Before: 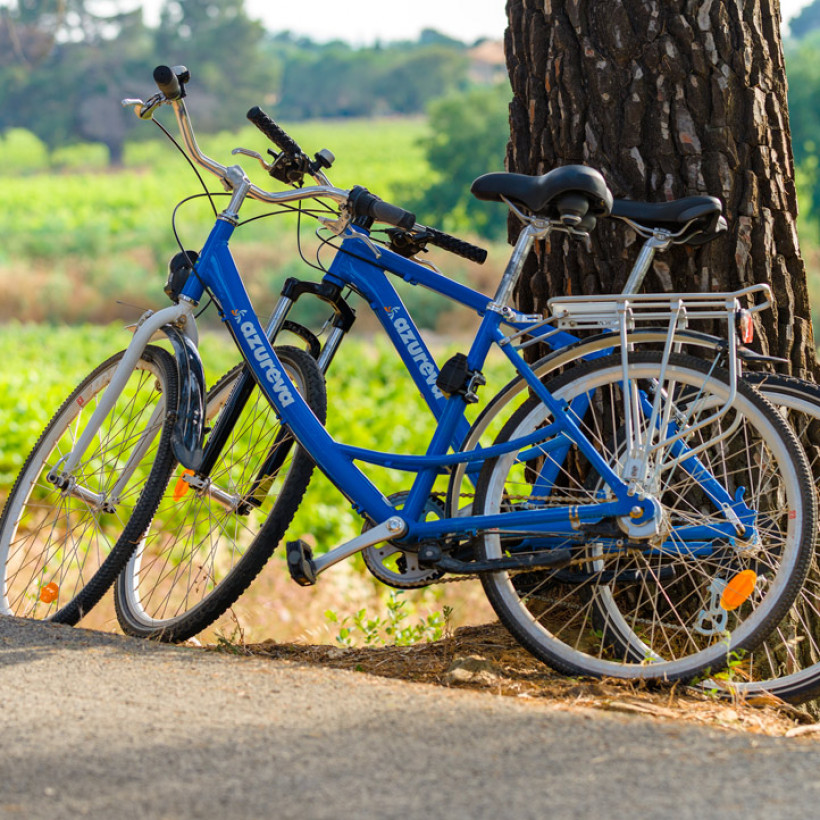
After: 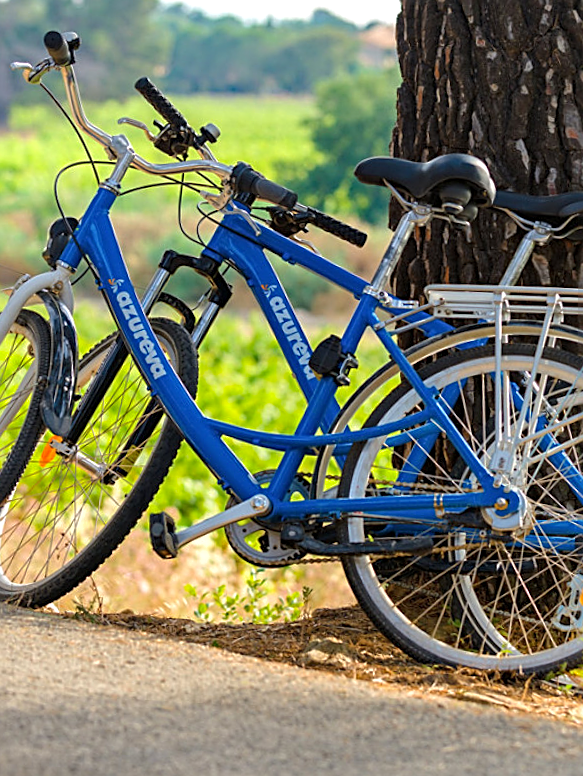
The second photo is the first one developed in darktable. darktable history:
shadows and highlights: shadows 10.73, white point adjustment 1.09, highlights -38.63
exposure: exposure 0.219 EV, compensate highlight preservation false
crop and rotate: angle -3.27°, left 13.944%, top 0.036%, right 10.927%, bottom 0.07%
sharpen: amount 0.598
